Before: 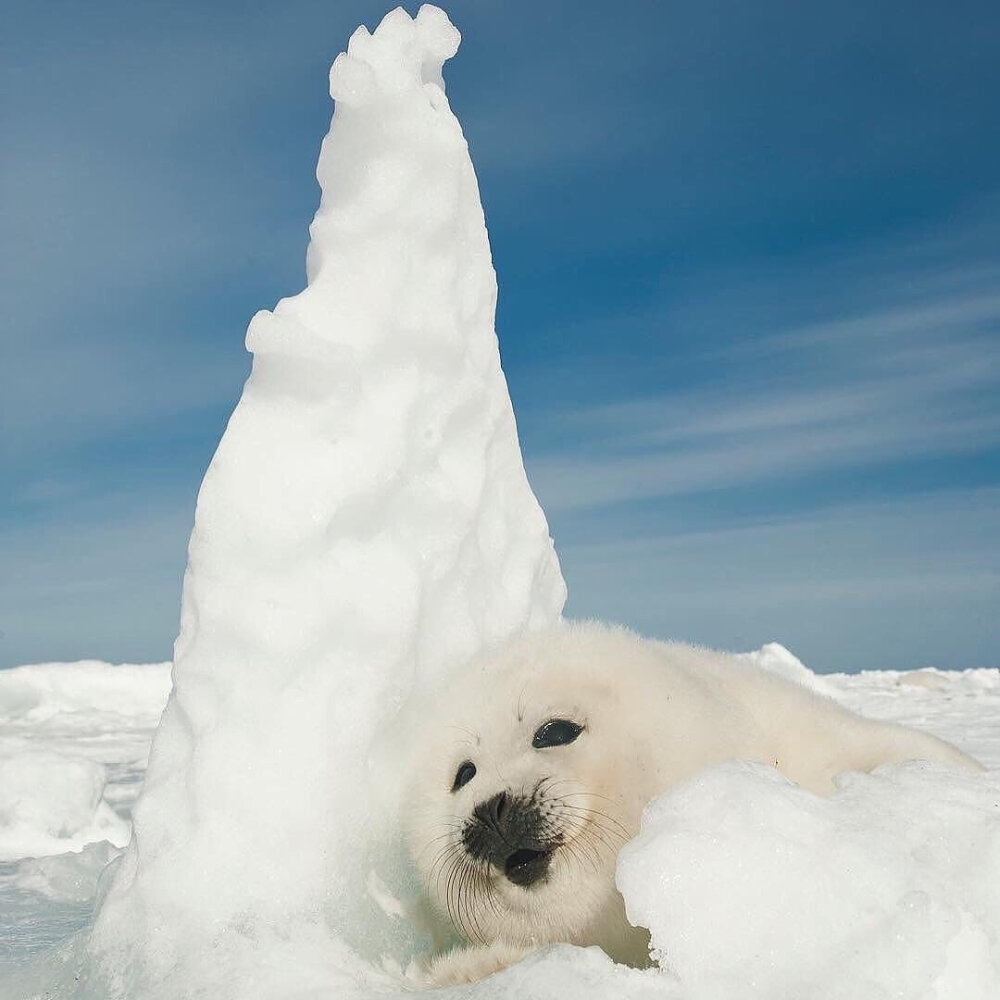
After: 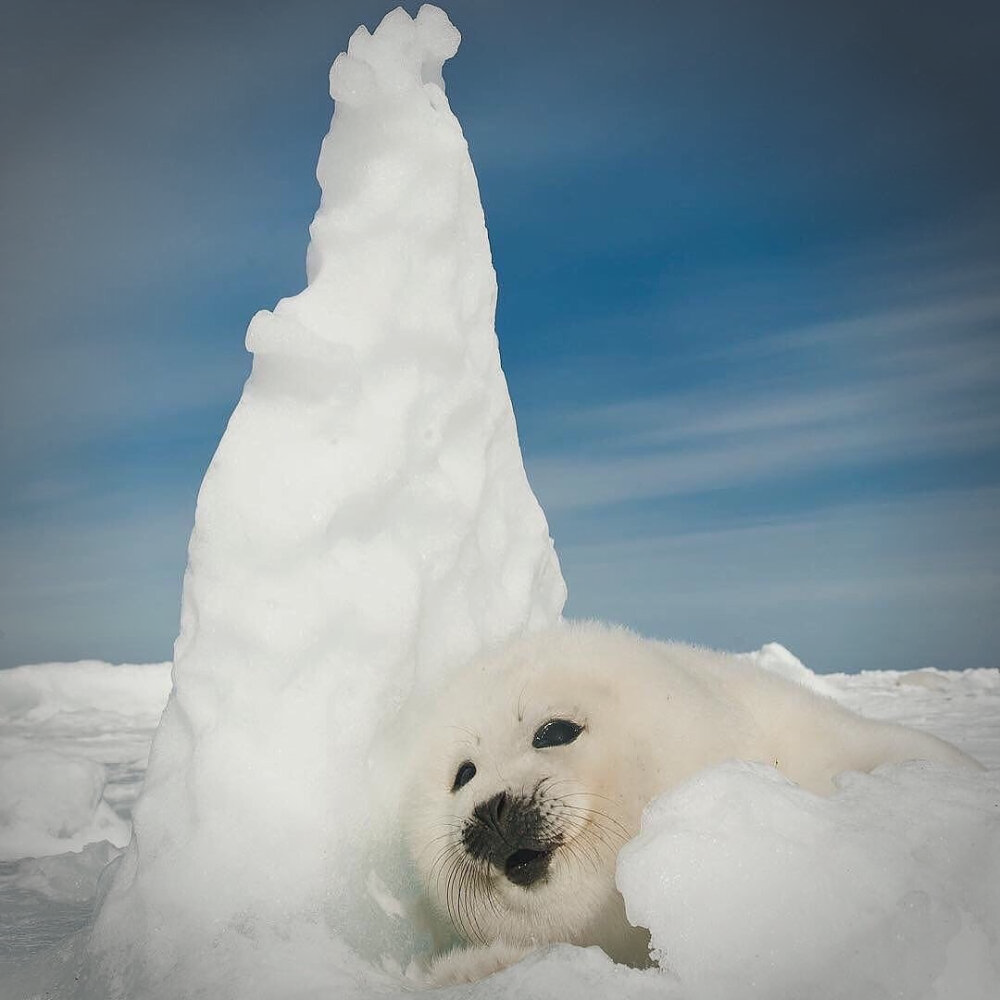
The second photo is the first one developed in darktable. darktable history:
exposure: exposure -0.157 EV, compensate highlight preservation false
vignetting: fall-off start 71.74%
